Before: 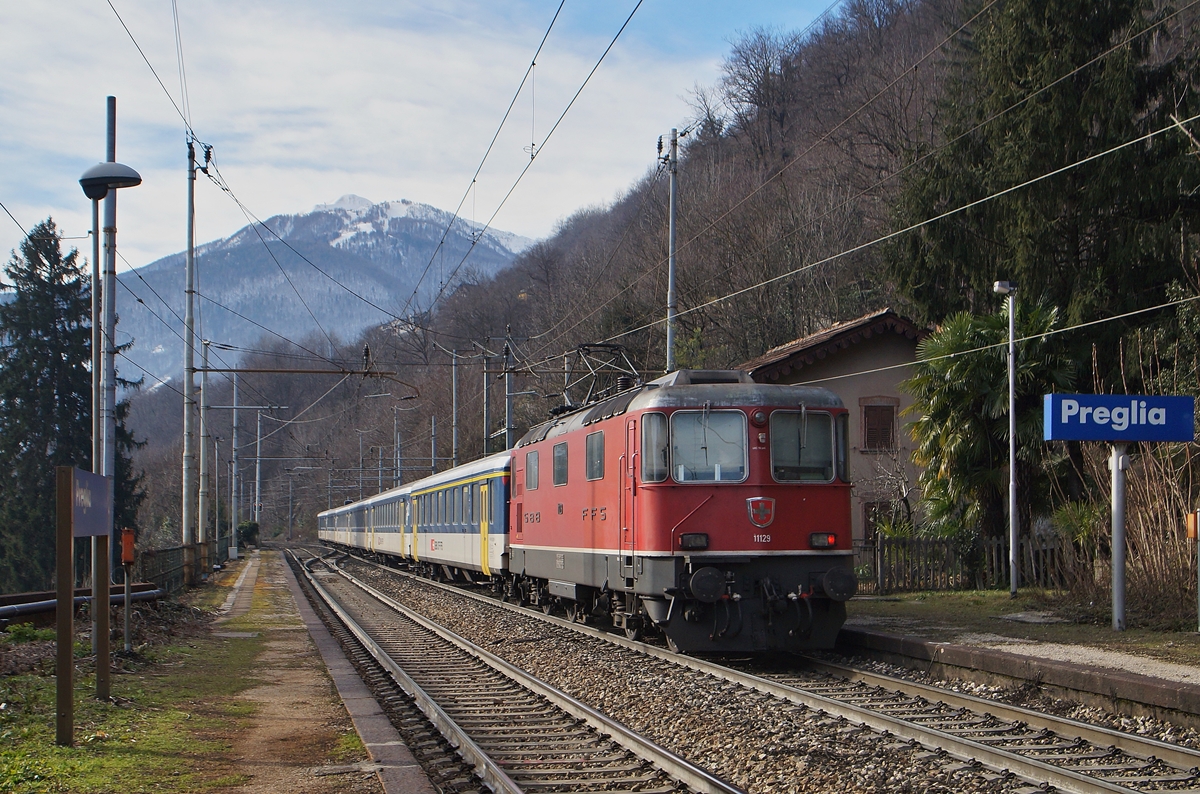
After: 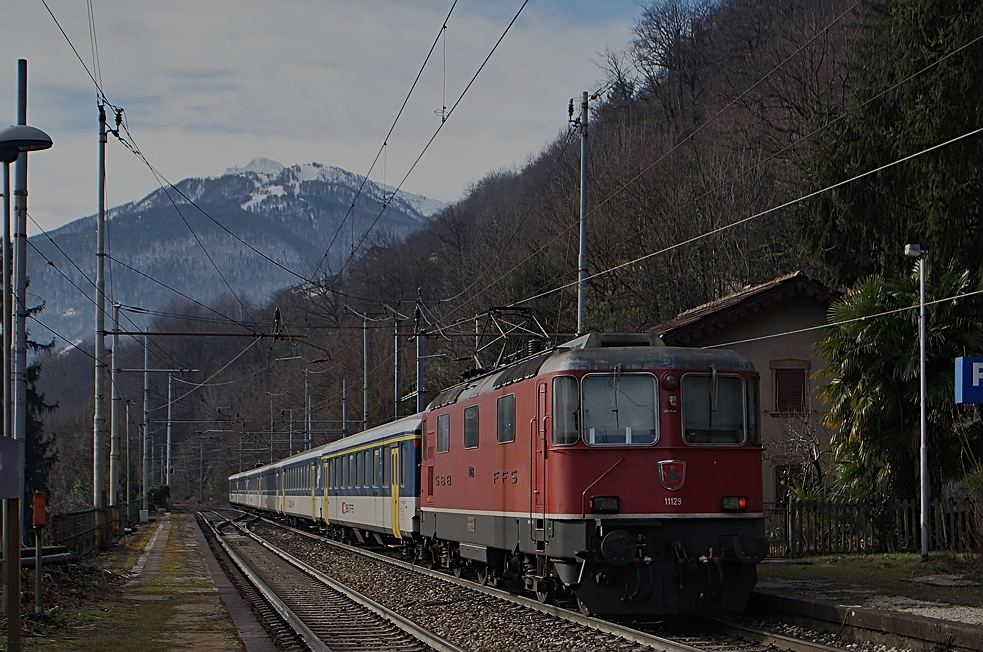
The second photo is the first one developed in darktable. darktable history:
exposure: exposure 0.607 EV, compensate highlight preservation false
tone equalizer: -8 EV -1.98 EV, -7 EV -1.97 EV, -6 EV -1.97 EV, -5 EV -1.97 EV, -4 EV -1.98 EV, -3 EV -1.99 EV, -2 EV -1.98 EV, -1 EV -1.62 EV, +0 EV -2 EV, edges refinement/feathering 500, mask exposure compensation -1.57 EV, preserve details no
crop and rotate: left 7.482%, top 4.663%, right 10.561%, bottom 13.201%
shadows and highlights: shadows 11.39, white point adjustment 1.19, soften with gaussian
sharpen: amount 0.498
